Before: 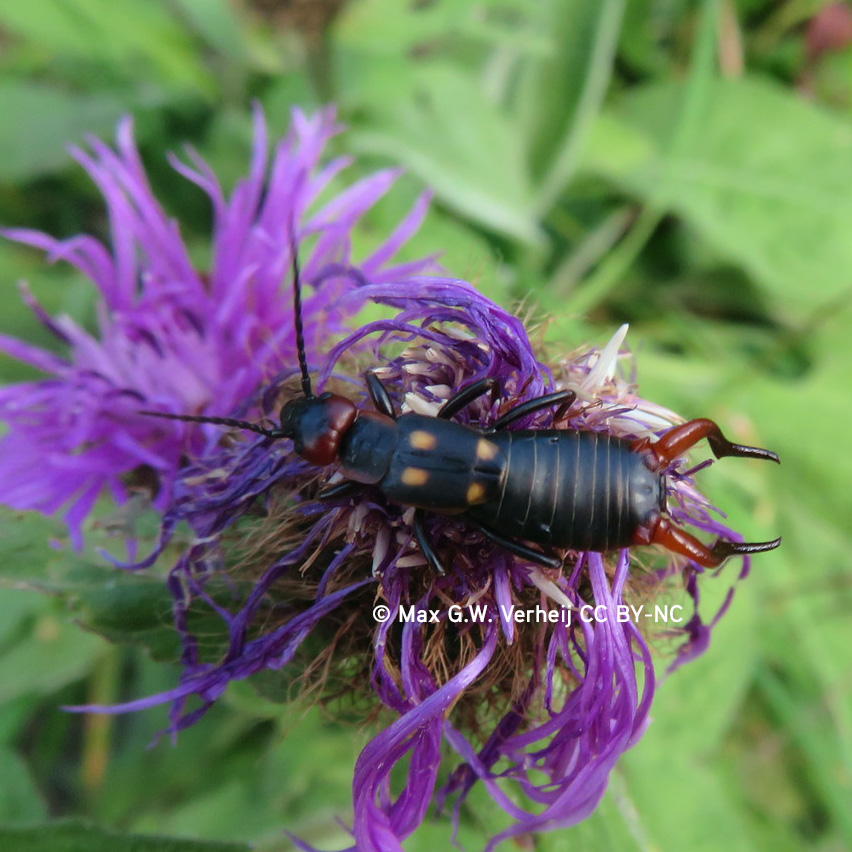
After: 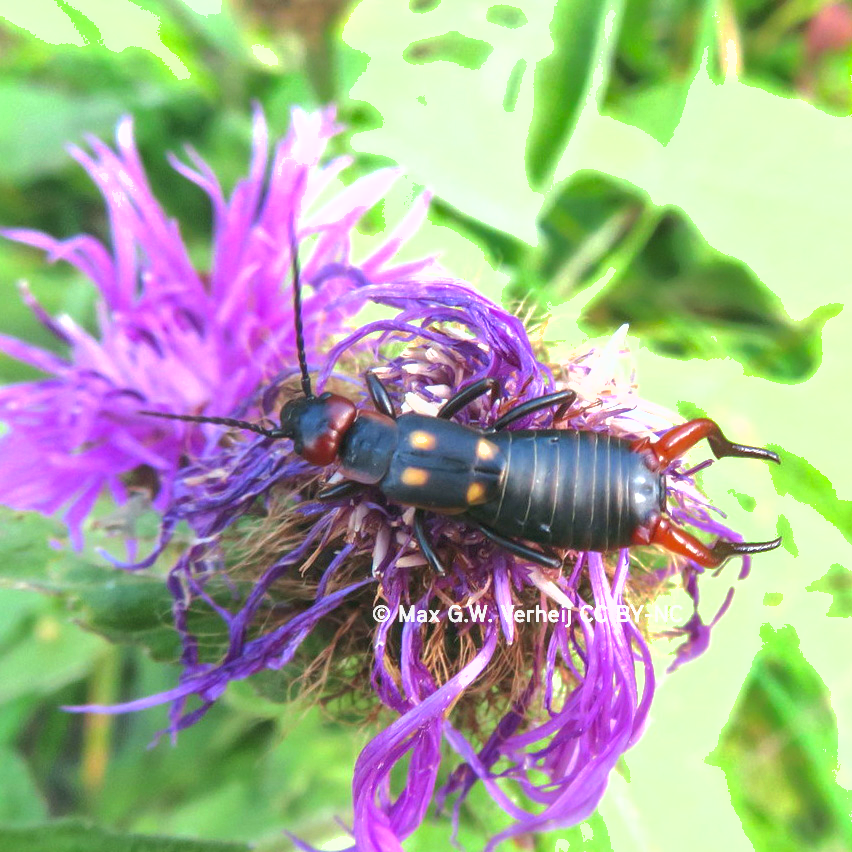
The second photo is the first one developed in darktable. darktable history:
shadows and highlights: on, module defaults
local contrast: detail 110%
exposure: black level correction 0, exposure 1.483 EV, compensate exposure bias true, compensate highlight preservation false
